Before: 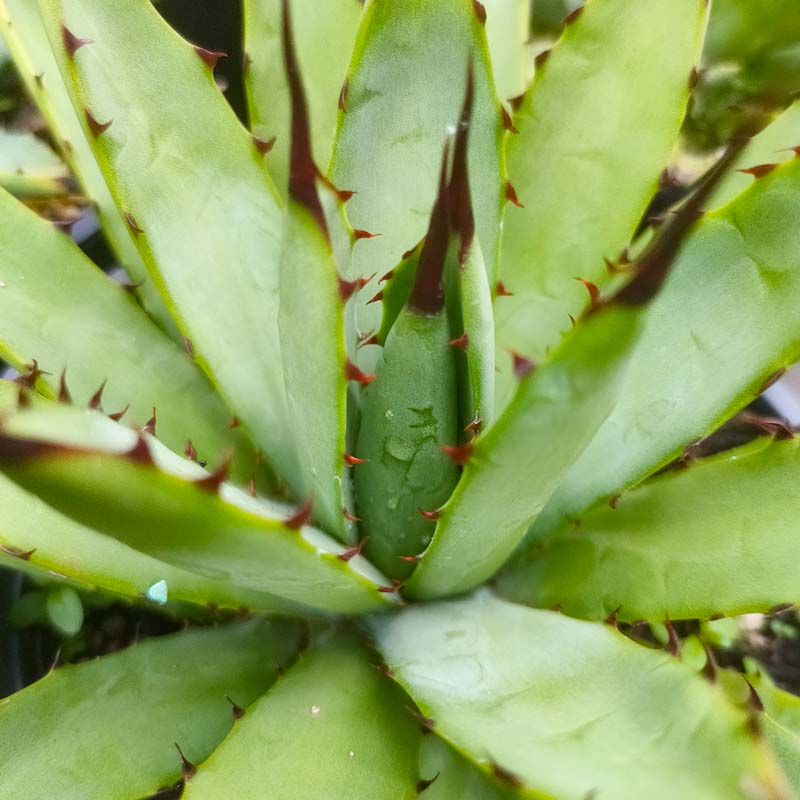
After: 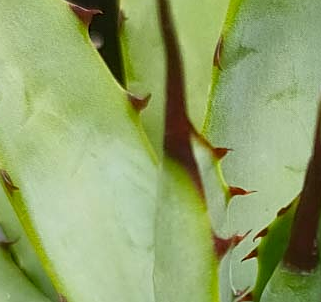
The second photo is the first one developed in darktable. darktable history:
tone equalizer: -8 EV 0.276 EV, -7 EV 0.422 EV, -6 EV 0.453 EV, -5 EV 0.213 EV, -3 EV -0.246 EV, -2 EV -0.388 EV, -1 EV -0.441 EV, +0 EV -0.27 EV, smoothing diameter 24.95%, edges refinement/feathering 13.56, preserve details guided filter
crop: left 15.696%, top 5.429%, right 44.111%, bottom 56.782%
sharpen: on, module defaults
